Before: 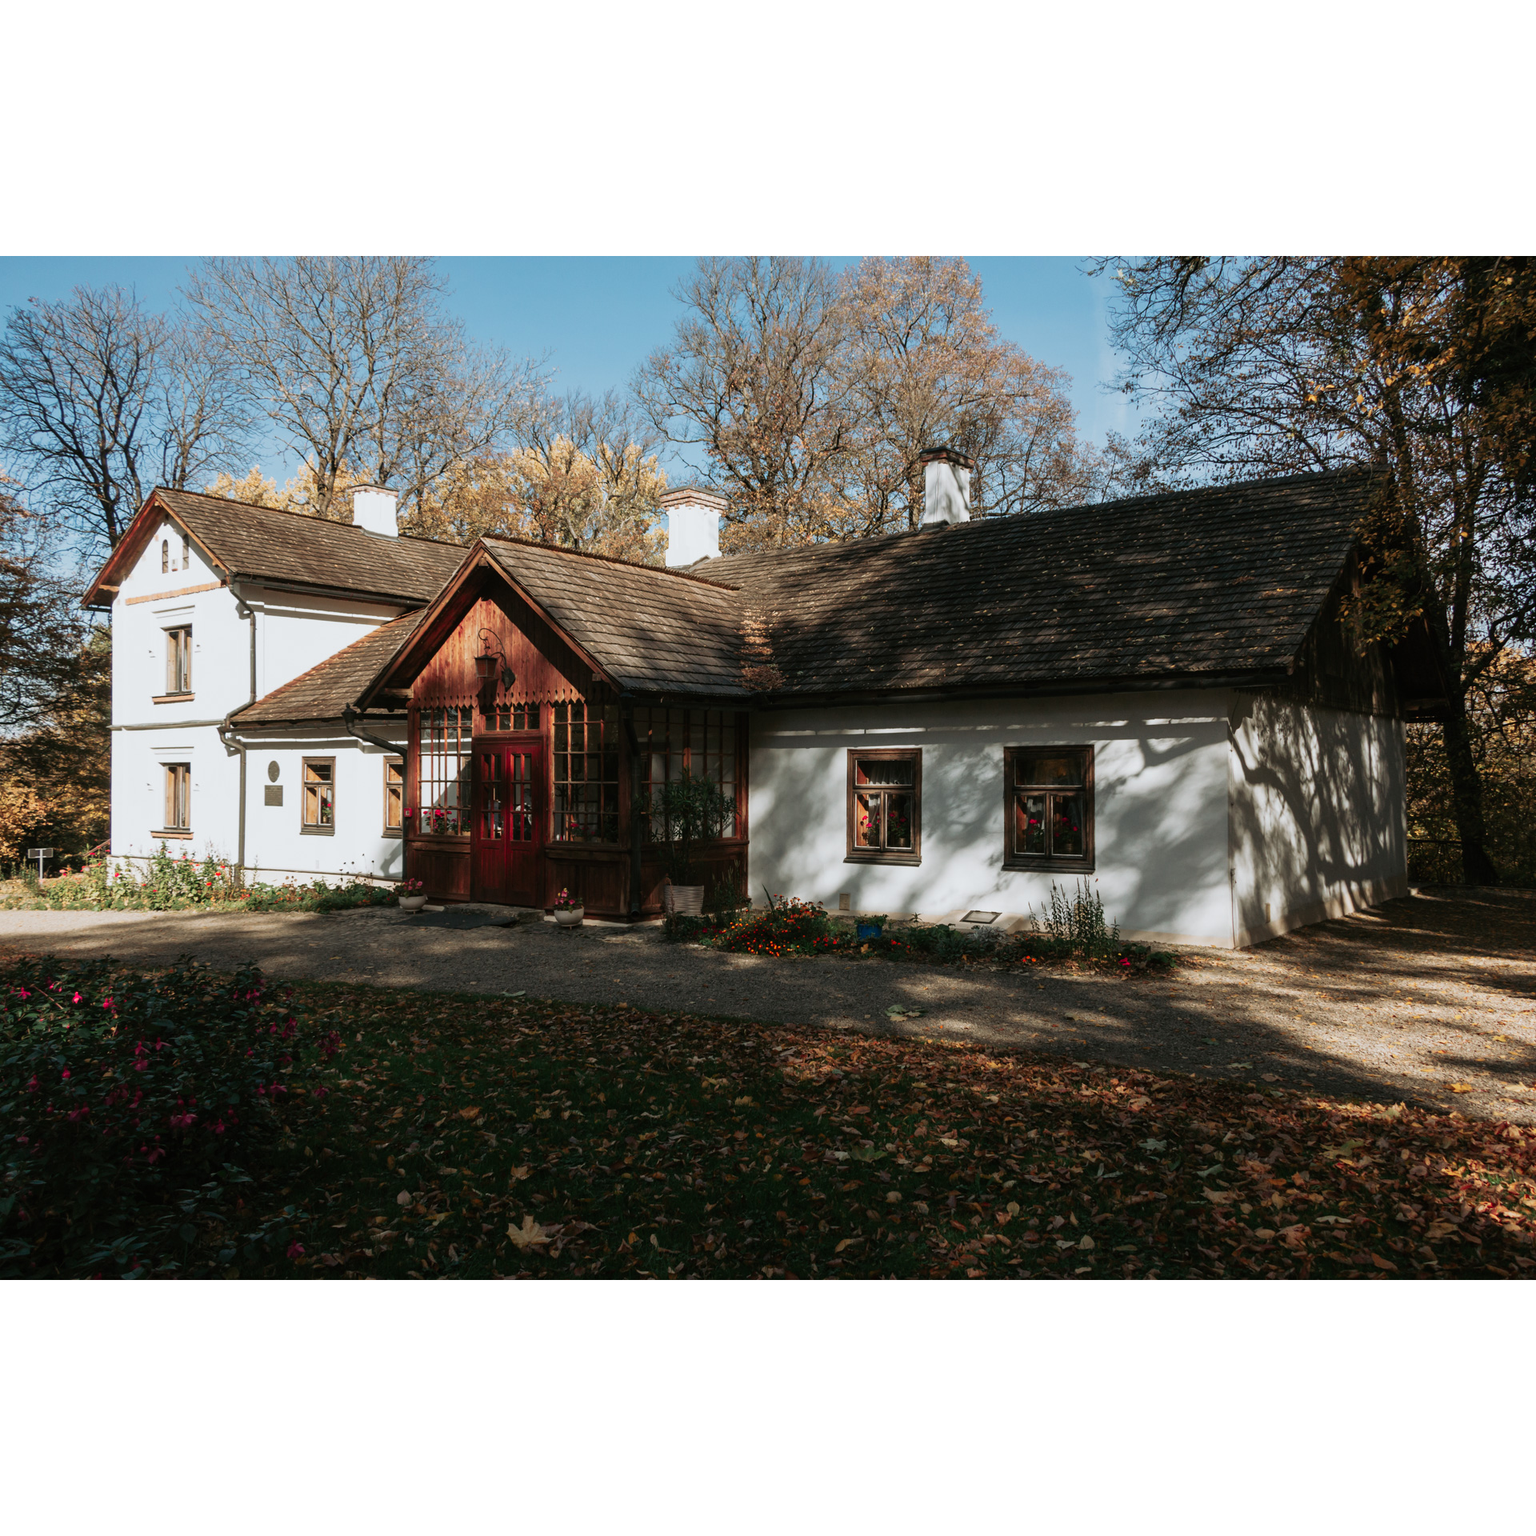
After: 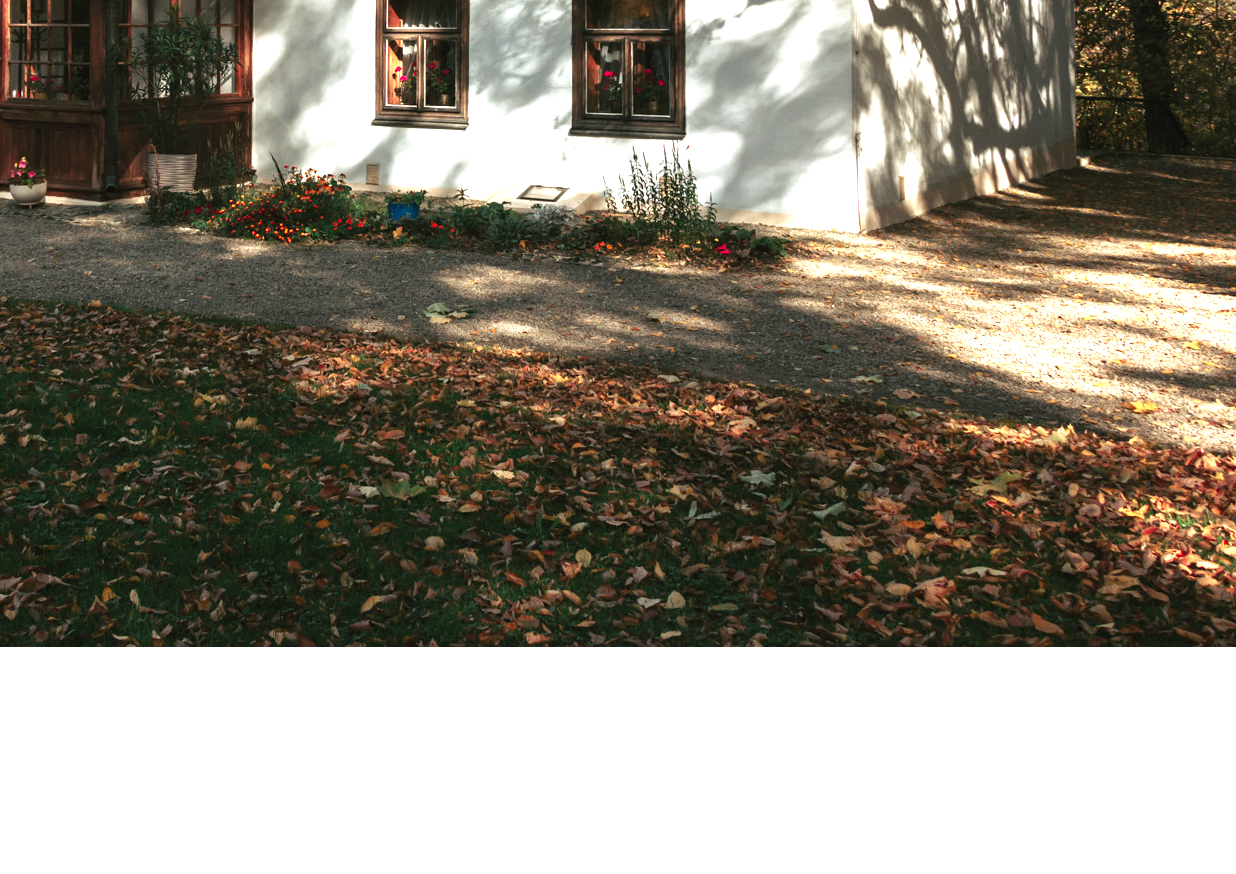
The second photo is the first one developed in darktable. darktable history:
crop and rotate: left 35.611%, top 49.673%, bottom 4.799%
exposure: black level correction 0, exposure 1.381 EV, compensate highlight preservation false
tone equalizer: edges refinement/feathering 500, mask exposure compensation -1.57 EV, preserve details no
